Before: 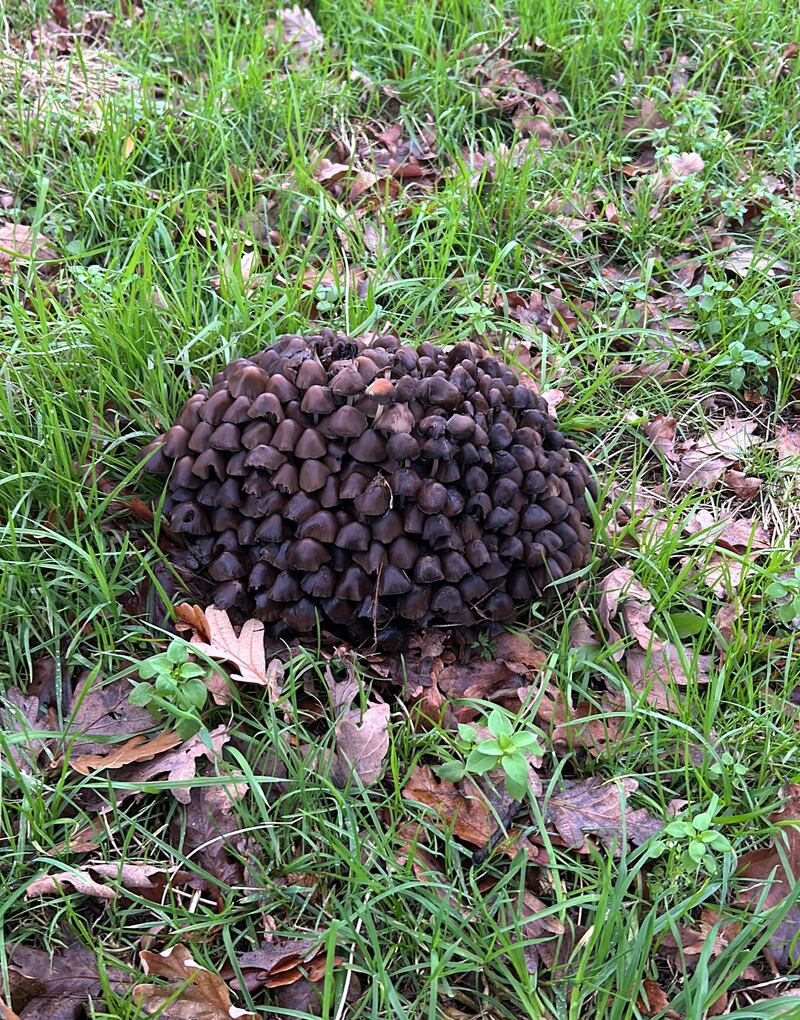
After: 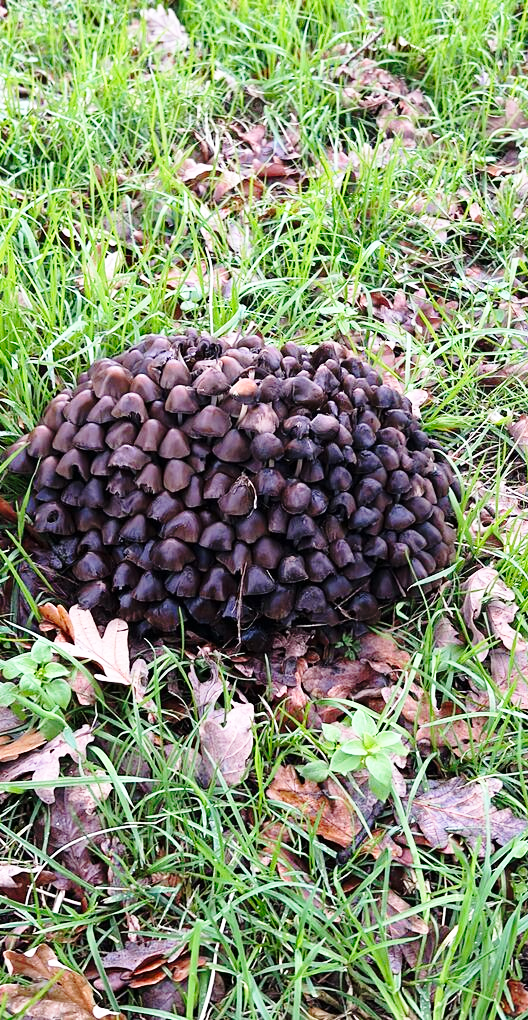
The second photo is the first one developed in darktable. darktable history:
crop: left 17.003%, right 16.924%
base curve: curves: ch0 [(0, 0) (0.028, 0.03) (0.121, 0.232) (0.46, 0.748) (0.859, 0.968) (1, 1)], preserve colors none
